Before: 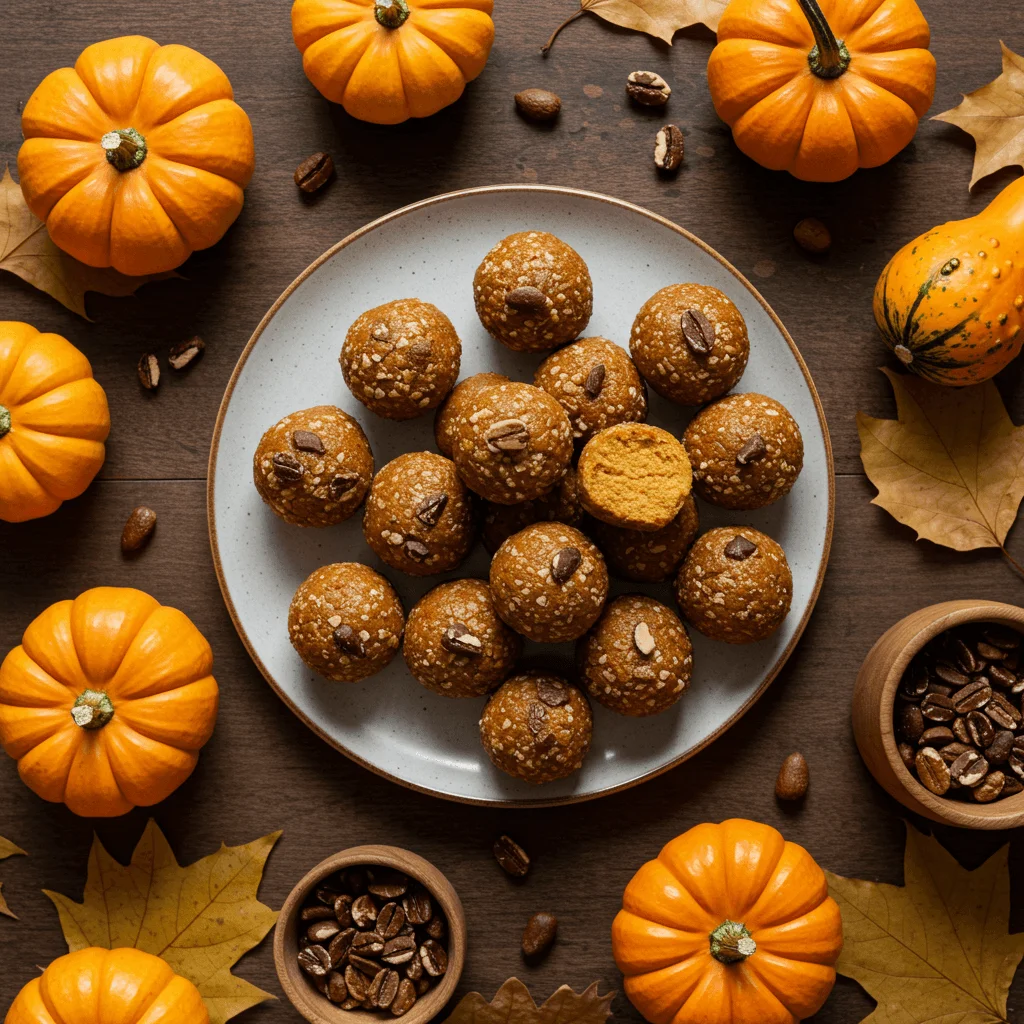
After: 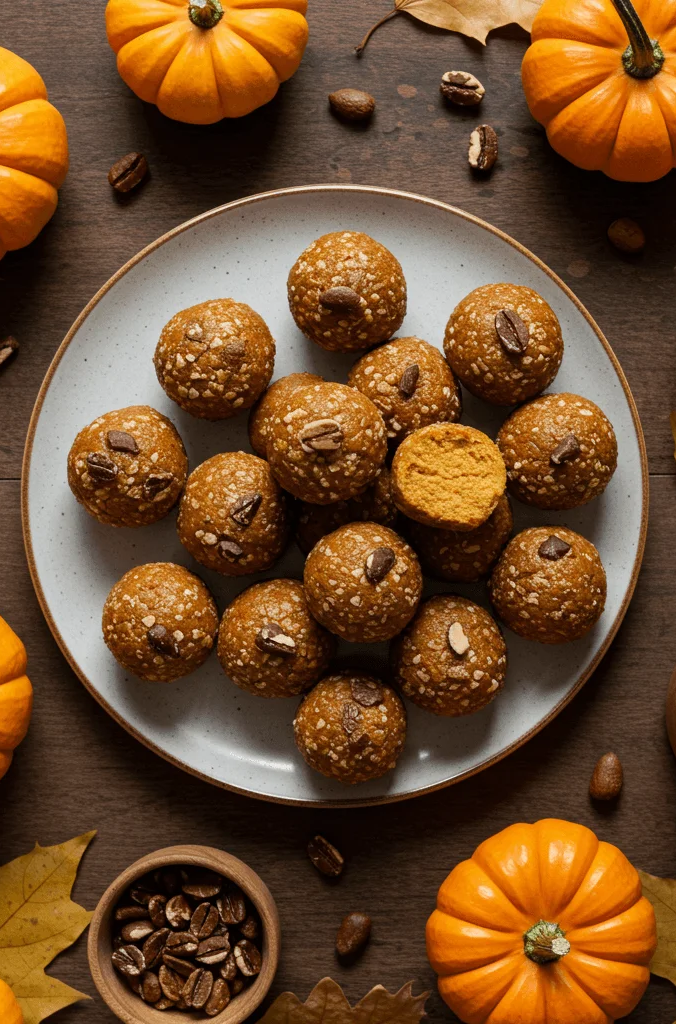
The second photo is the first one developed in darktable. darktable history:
crop and rotate: left 18.249%, right 15.667%
